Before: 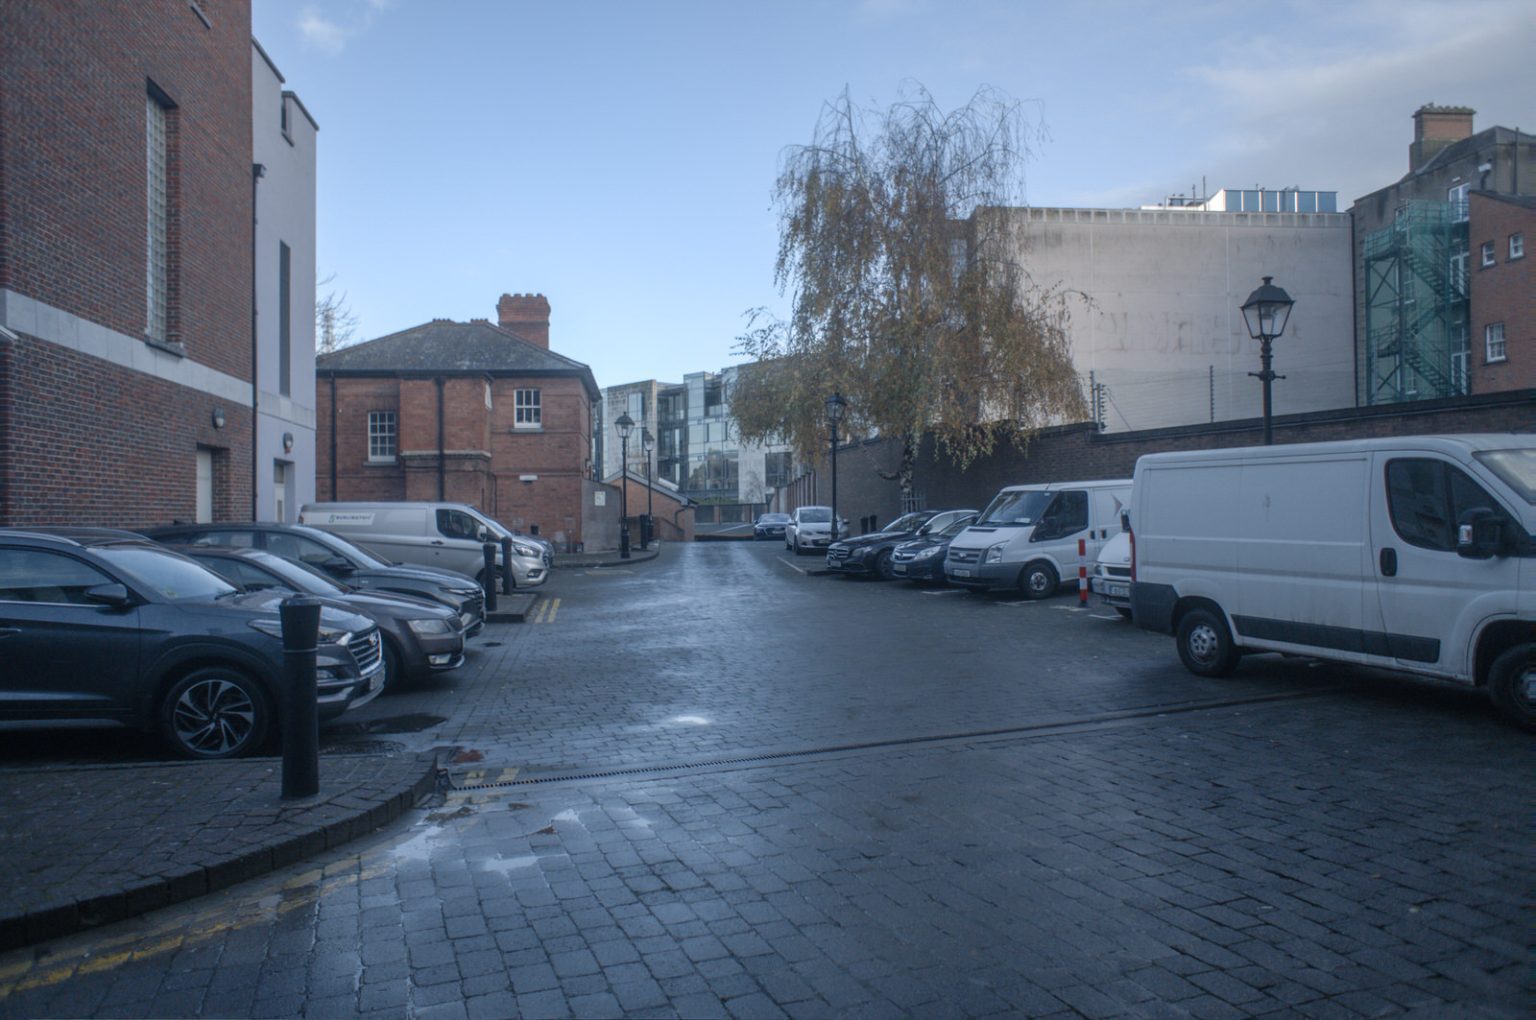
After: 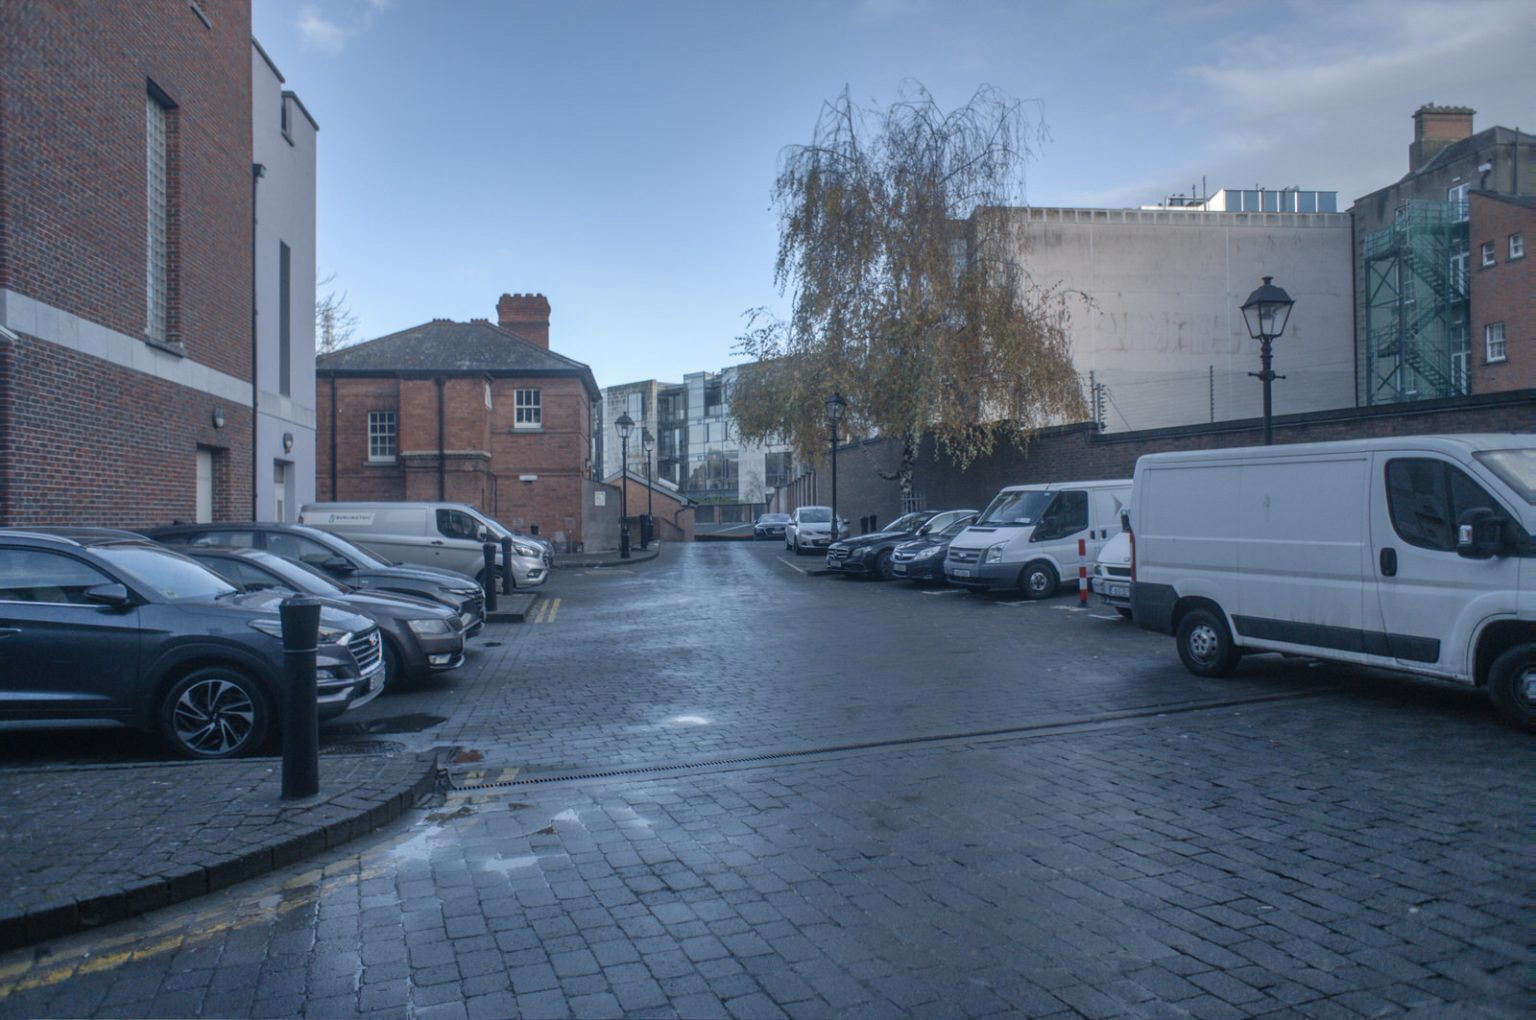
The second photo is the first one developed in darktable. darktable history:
shadows and highlights: radius 101.21, shadows 50.53, highlights -65.01, highlights color adjustment 32.45%, soften with gaussian
